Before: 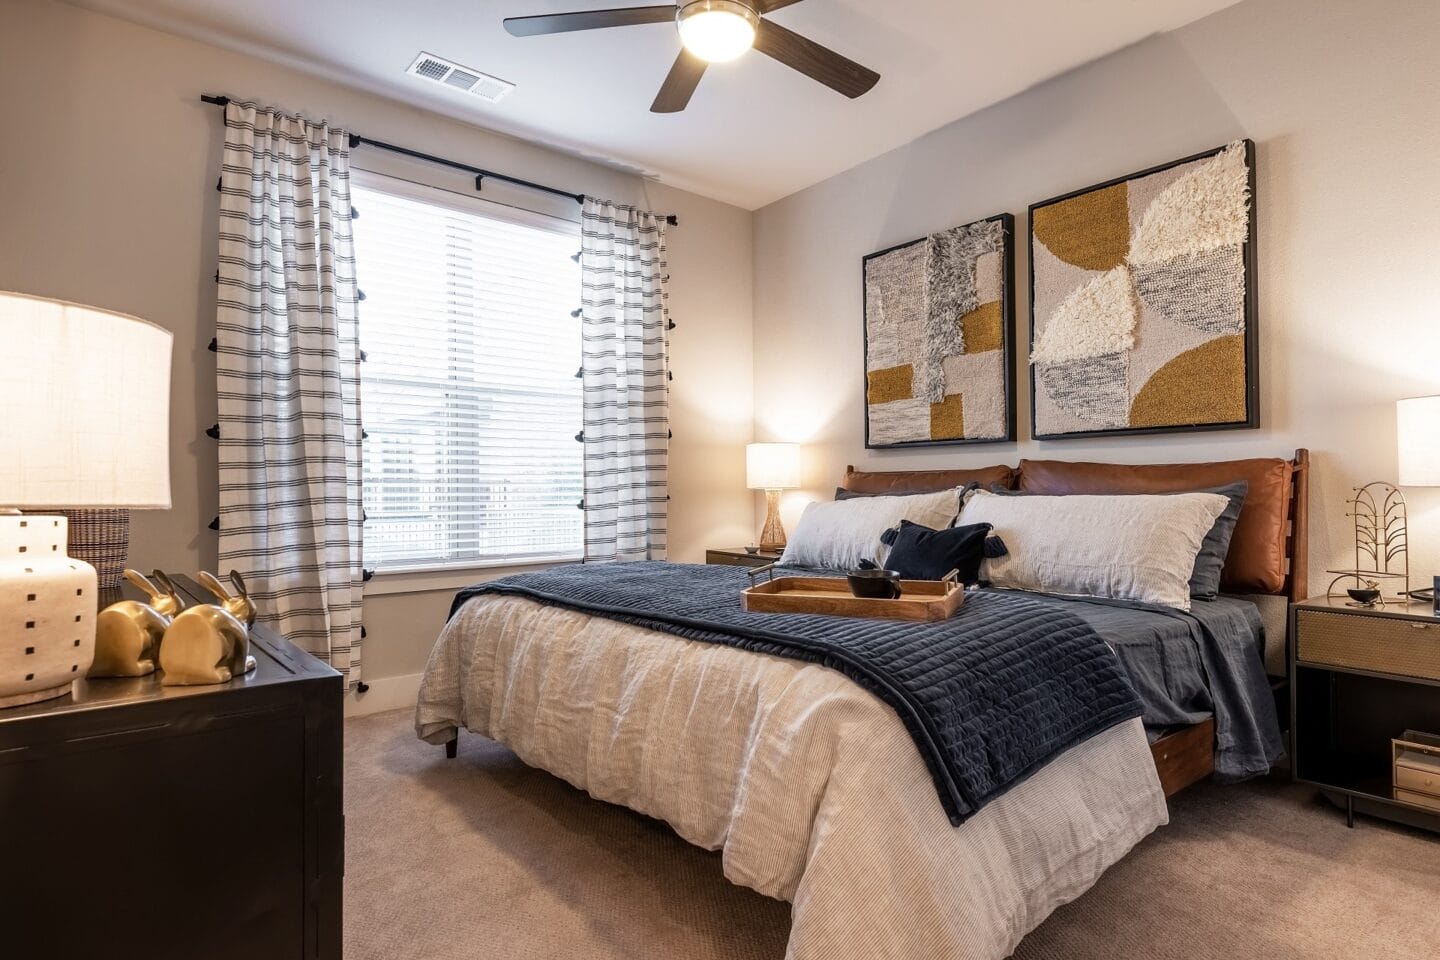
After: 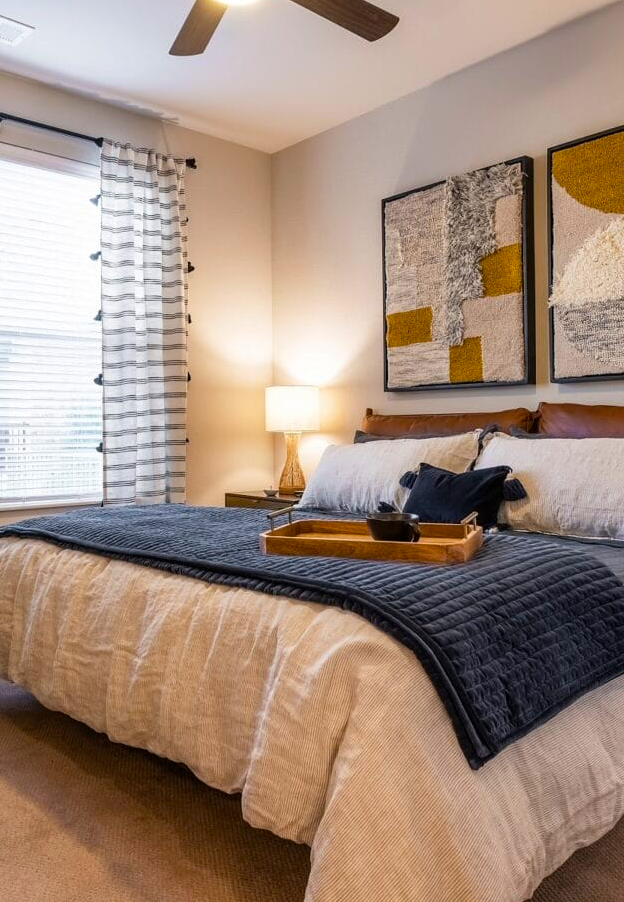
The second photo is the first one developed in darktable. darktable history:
crop: left 33.452%, top 6.025%, right 23.155%
color balance rgb: linear chroma grading › global chroma 15%, perceptual saturation grading › global saturation 30%
